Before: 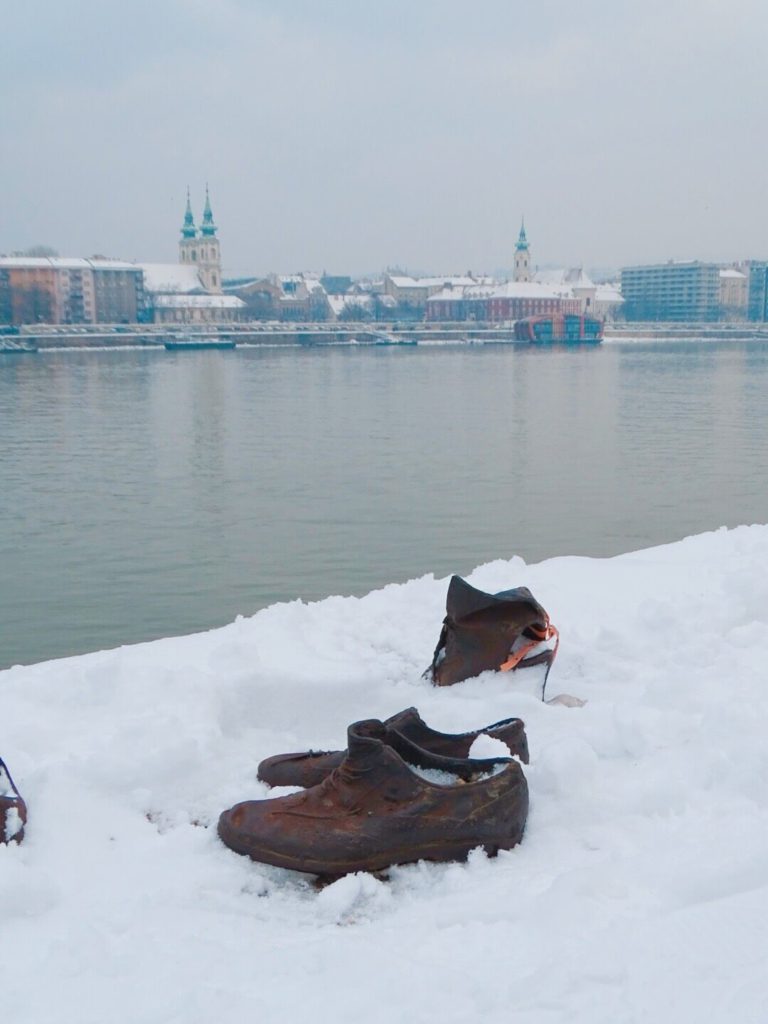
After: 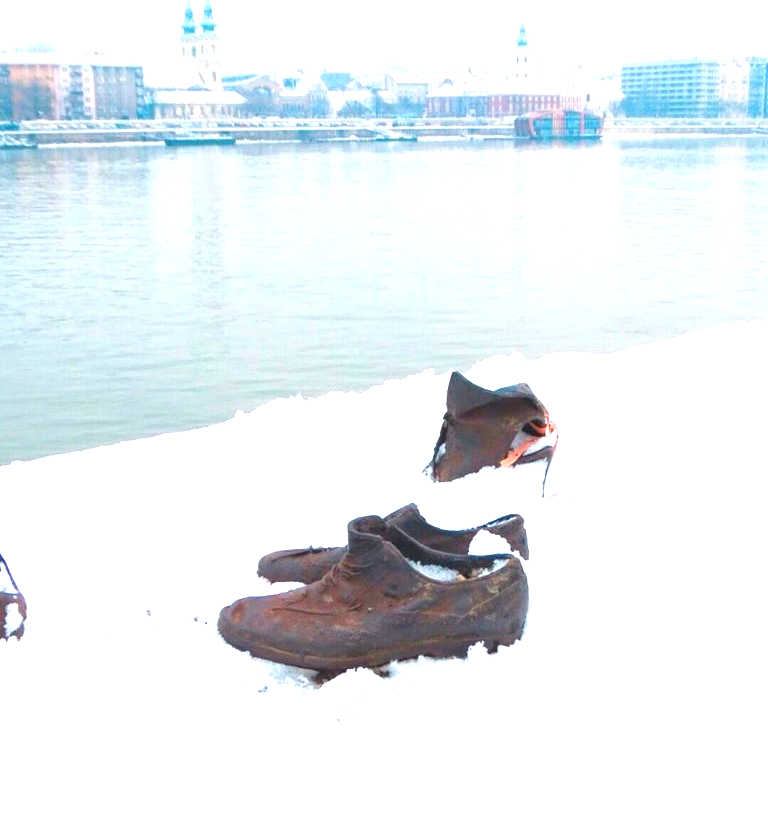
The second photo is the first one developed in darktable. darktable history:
crop and rotate: top 19.998%
exposure: exposure 1.5 EV, compensate highlight preservation false
grain: coarseness 14.57 ISO, strength 8.8%
